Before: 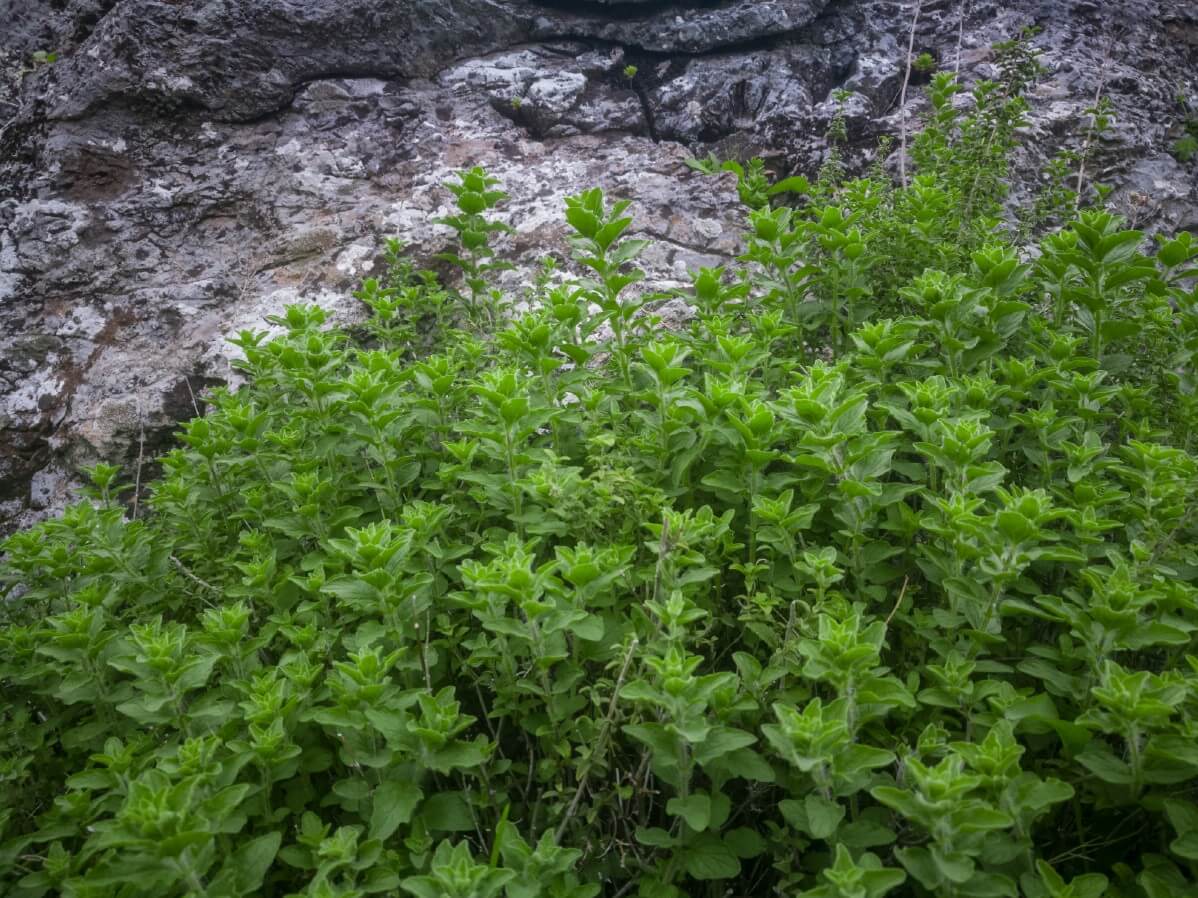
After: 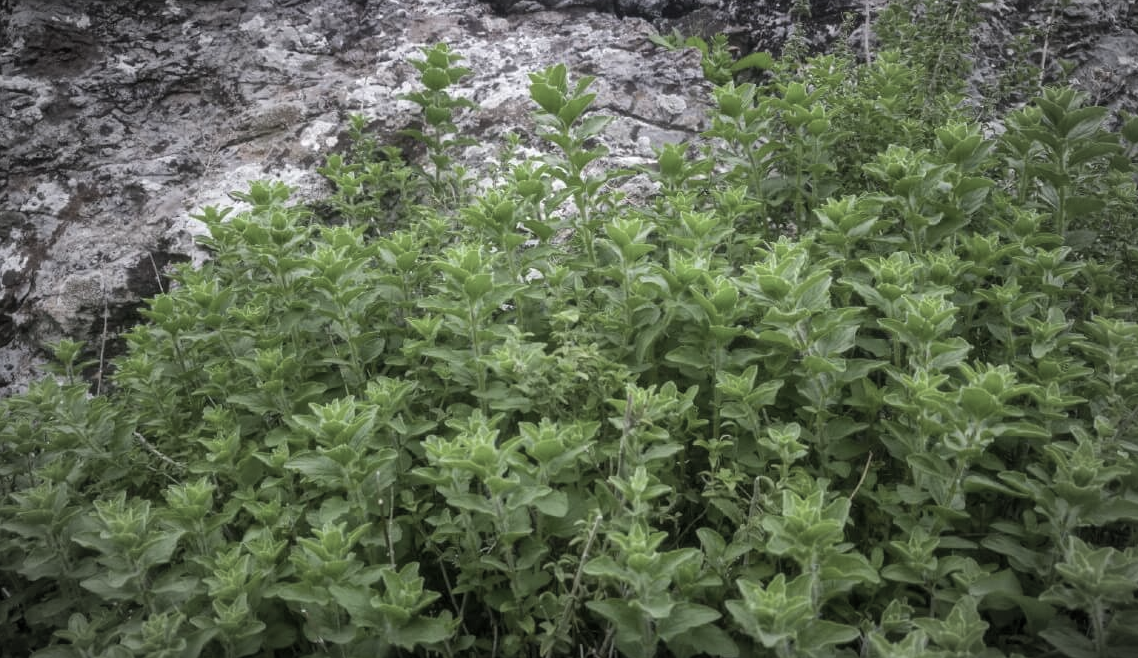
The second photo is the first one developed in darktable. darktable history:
vignetting: fall-off start 79.01%, brightness -0.278, width/height ratio 1.329, unbound false
color correction: highlights b* -0.004, saturation 0.535
exposure: exposure -0.04 EV, compensate highlight preservation false
levels: black 8.54%, levels [0.016, 0.484, 0.953]
crop and rotate: left 3.017%, top 13.868%, right 1.929%, bottom 12.782%
